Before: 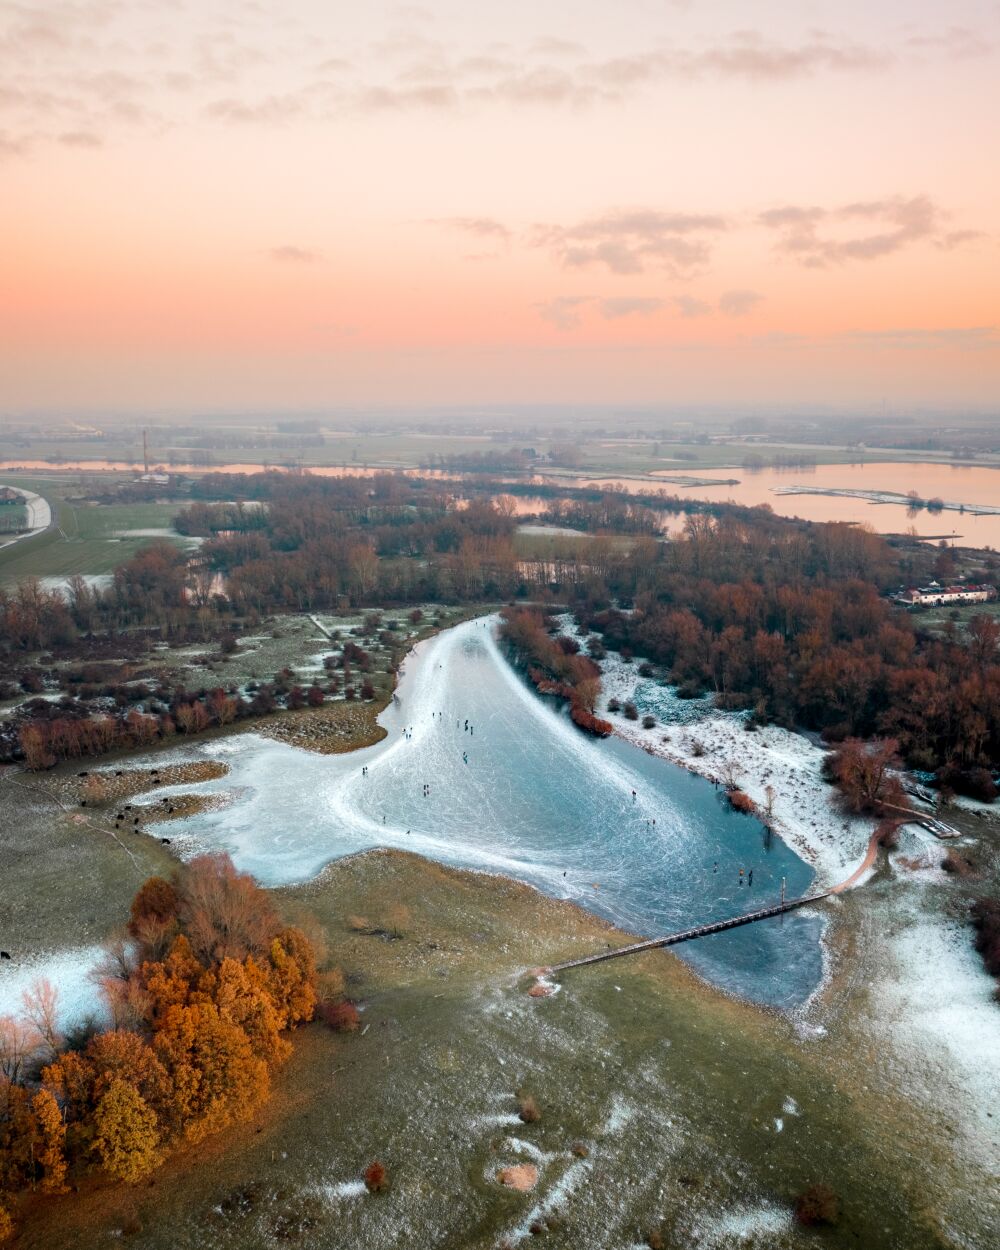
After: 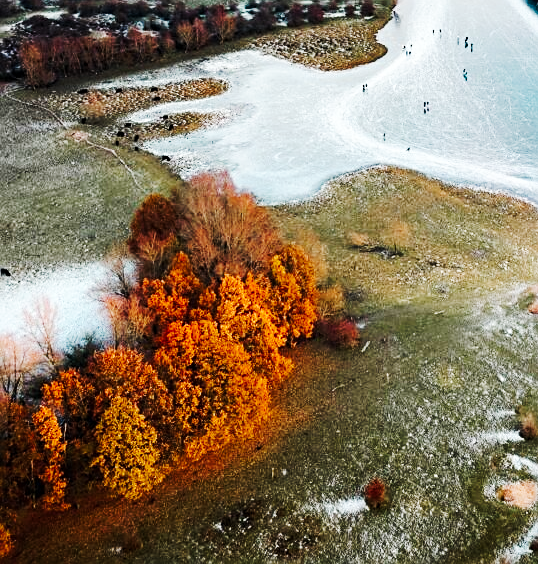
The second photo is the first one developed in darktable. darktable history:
sharpen: on, module defaults
crop and rotate: top 54.737%, right 46.177%, bottom 0.1%
tone curve: curves: ch0 [(0, 0) (0.003, 0.005) (0.011, 0.011) (0.025, 0.02) (0.044, 0.03) (0.069, 0.041) (0.1, 0.062) (0.136, 0.089) (0.177, 0.135) (0.224, 0.189) (0.277, 0.259) (0.335, 0.373) (0.399, 0.499) (0.468, 0.622) (0.543, 0.724) (0.623, 0.807) (0.709, 0.868) (0.801, 0.916) (0.898, 0.964) (1, 1)], preserve colors none
